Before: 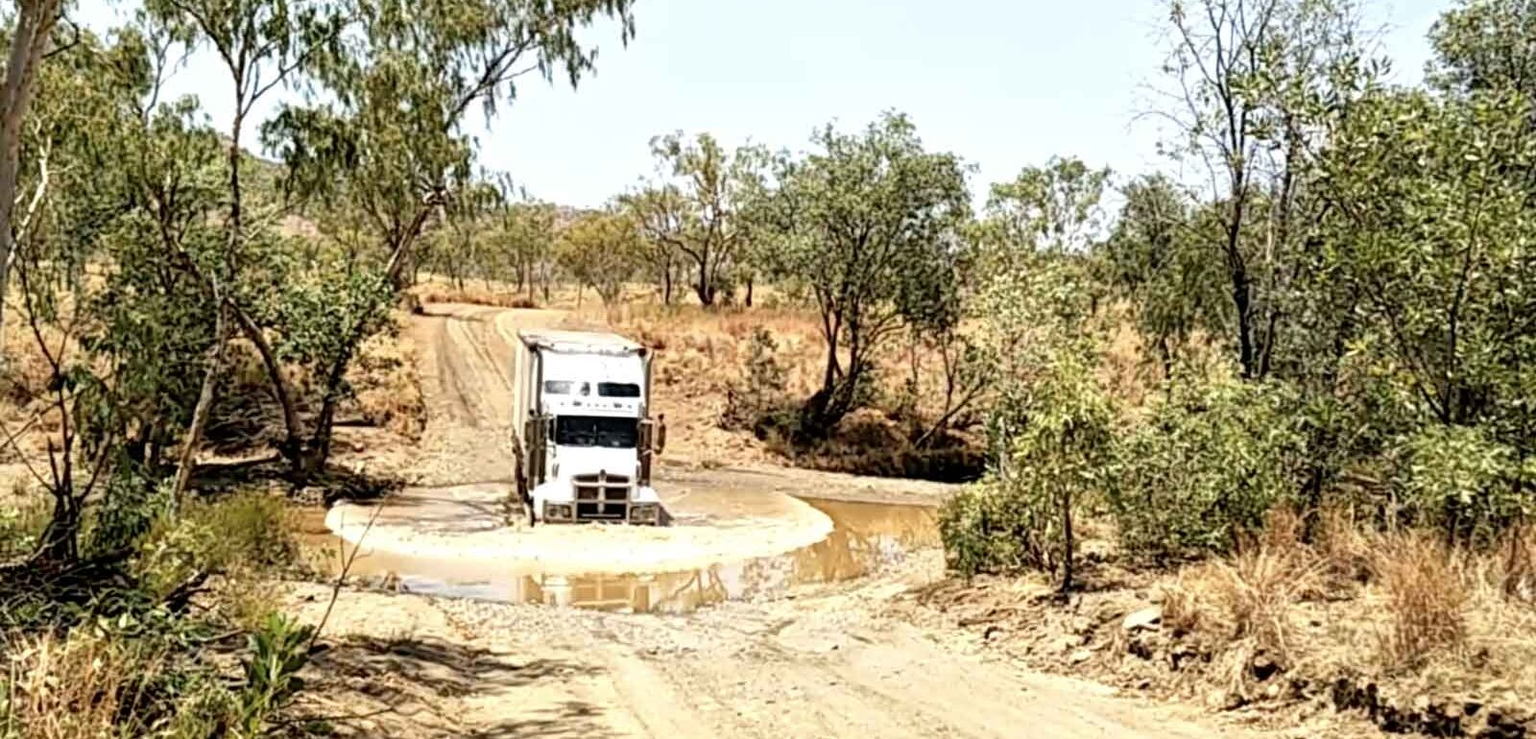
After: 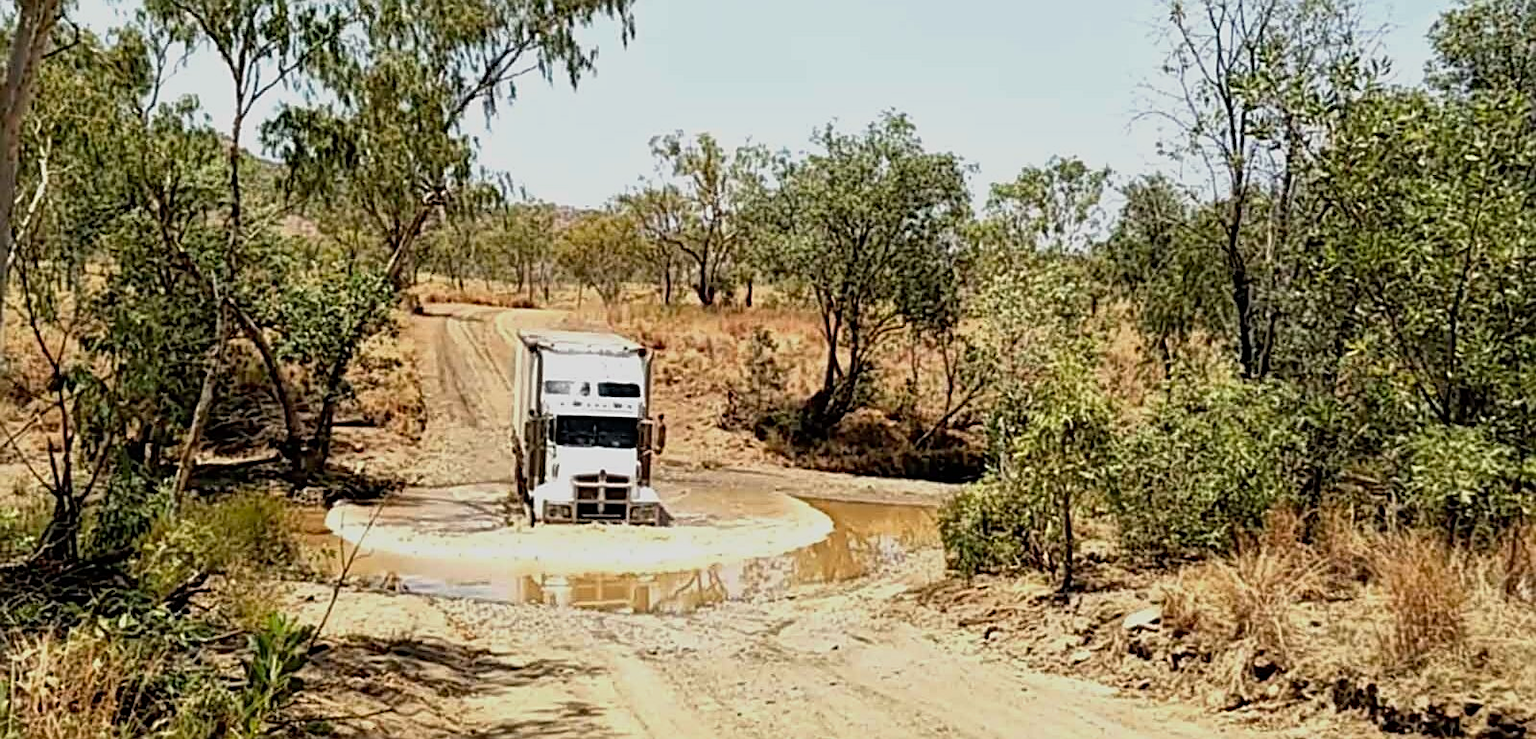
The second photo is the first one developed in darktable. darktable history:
sharpen: on, module defaults
exposure: exposure -0.492 EV, compensate highlight preservation false
